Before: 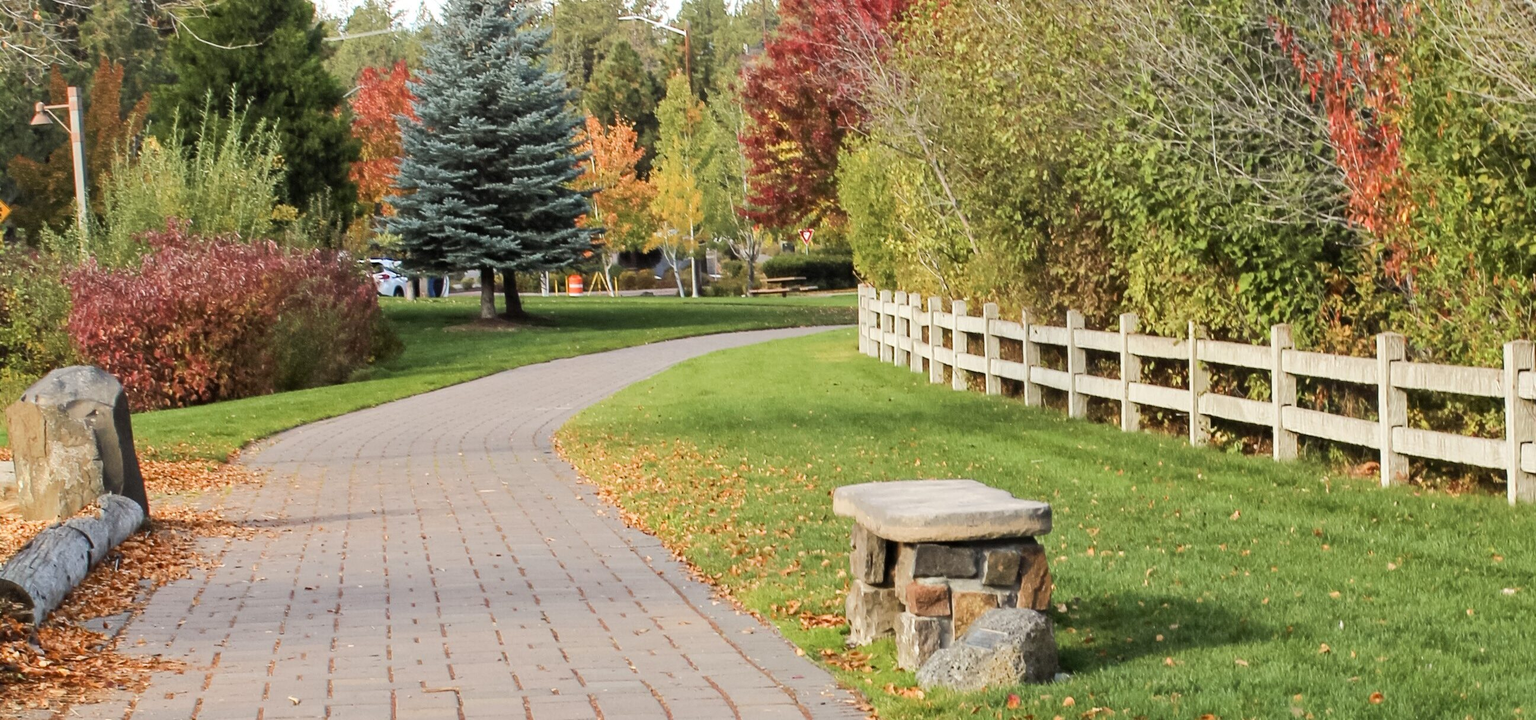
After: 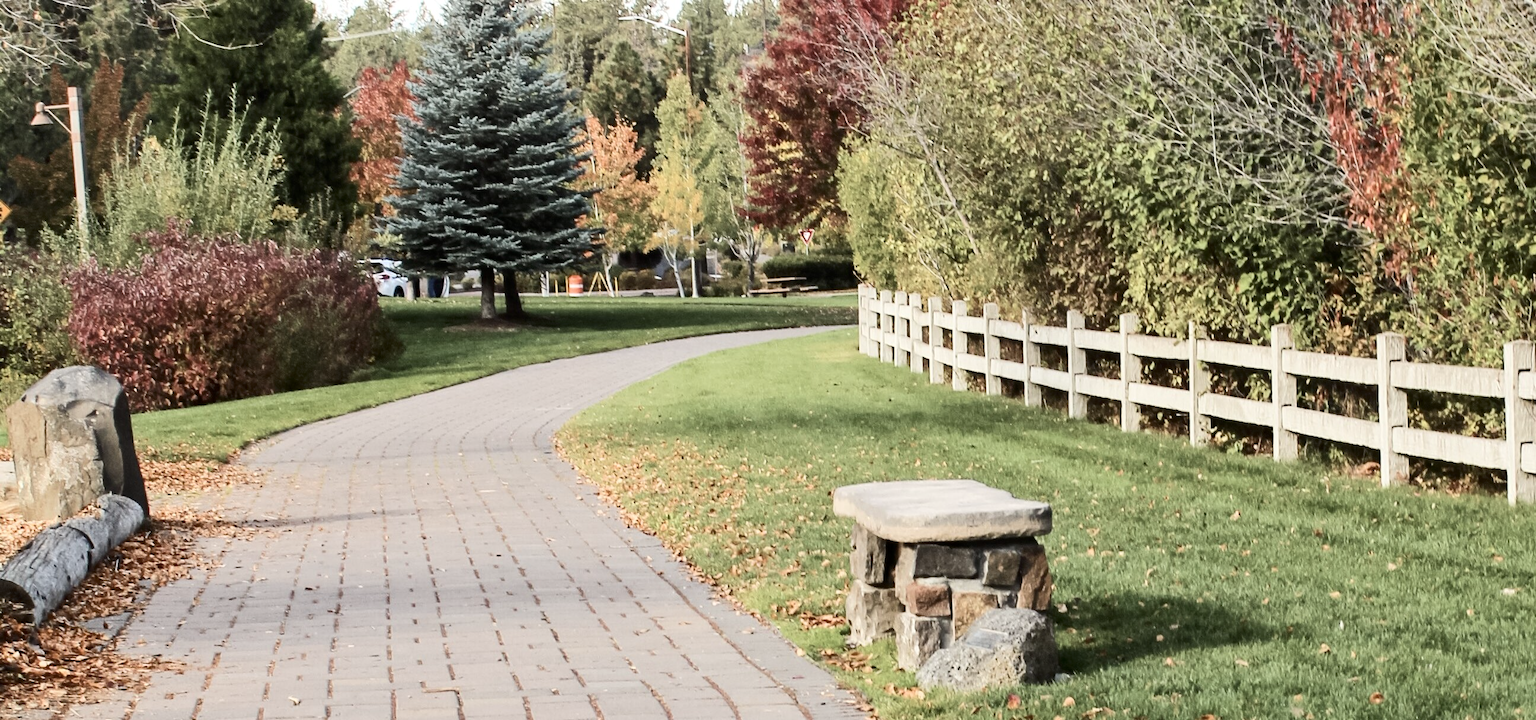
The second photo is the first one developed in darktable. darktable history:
exposure: compensate highlight preservation false
tone equalizer: edges refinement/feathering 500, mask exposure compensation -1.57 EV, preserve details no
contrast brightness saturation: contrast 0.25, saturation -0.321
